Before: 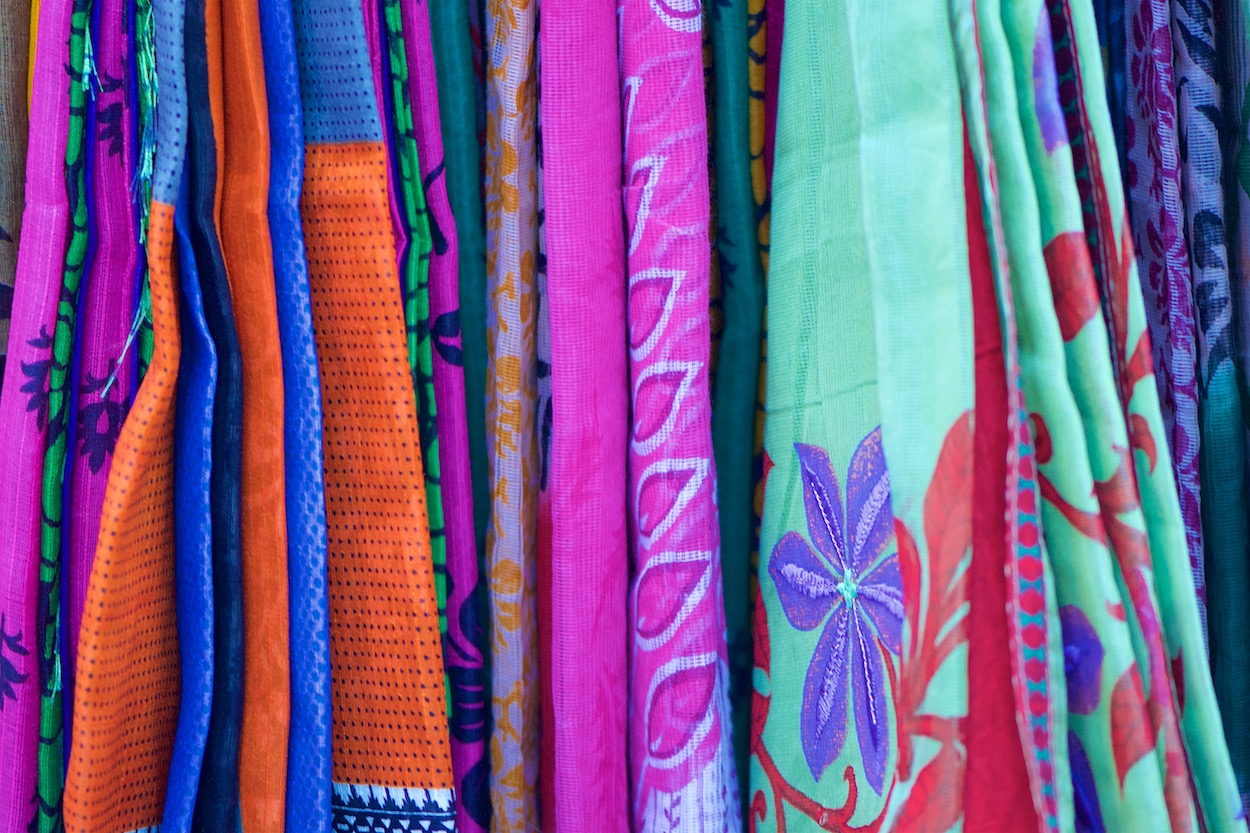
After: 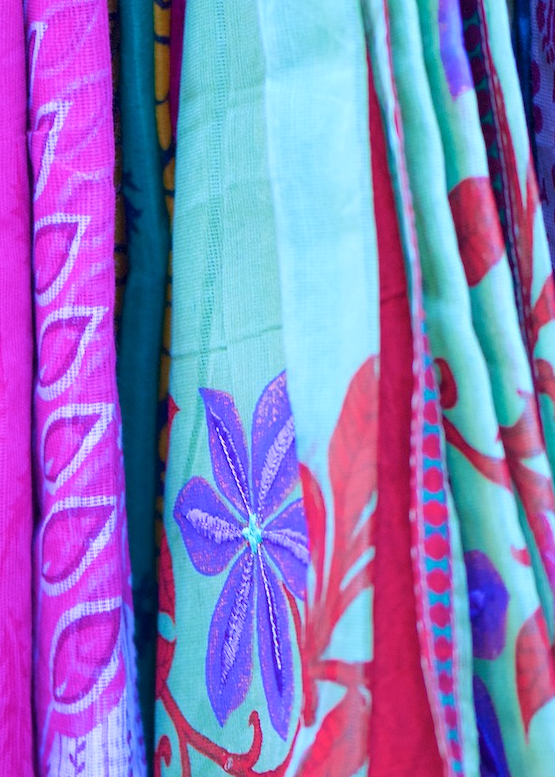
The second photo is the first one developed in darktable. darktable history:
white balance: red 1.042, blue 1.17
crop: left 47.628%, top 6.643%, right 7.874%
